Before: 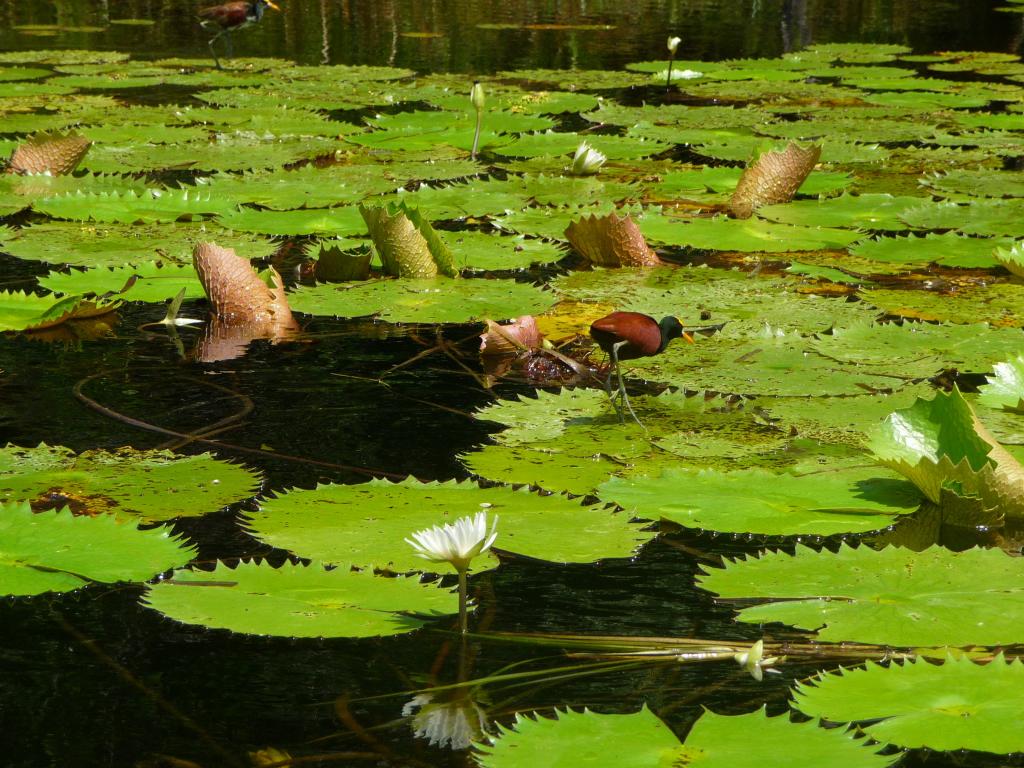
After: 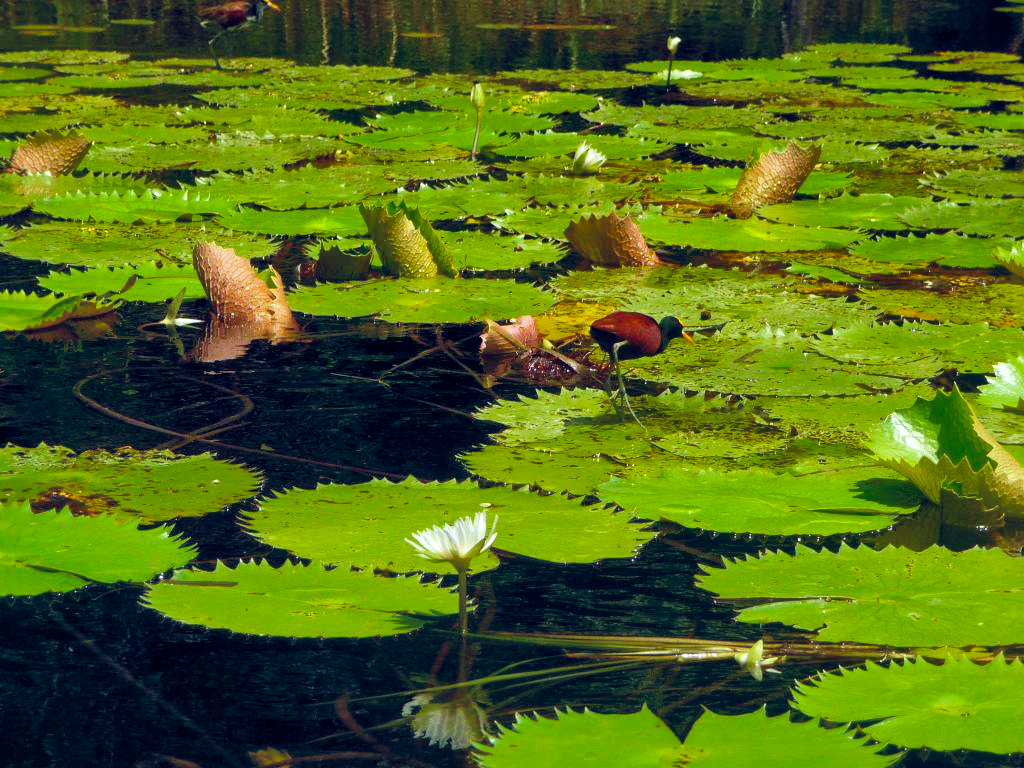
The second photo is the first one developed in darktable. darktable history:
color correction: highlights a* -2.81, highlights b* -1.95, shadows a* 2.02, shadows b* 2.73
shadows and highlights: shadows 25.22, highlights -23.99, shadows color adjustment 97.67%
exposure: compensate highlight preservation false
color balance rgb: global offset › chroma 0.243%, global offset › hue 257.59°, perceptual saturation grading › global saturation 24.982%, global vibrance 9.741%
velvia: on, module defaults
local contrast: mode bilateral grid, contrast 20, coarseness 50, detail 140%, midtone range 0.2
